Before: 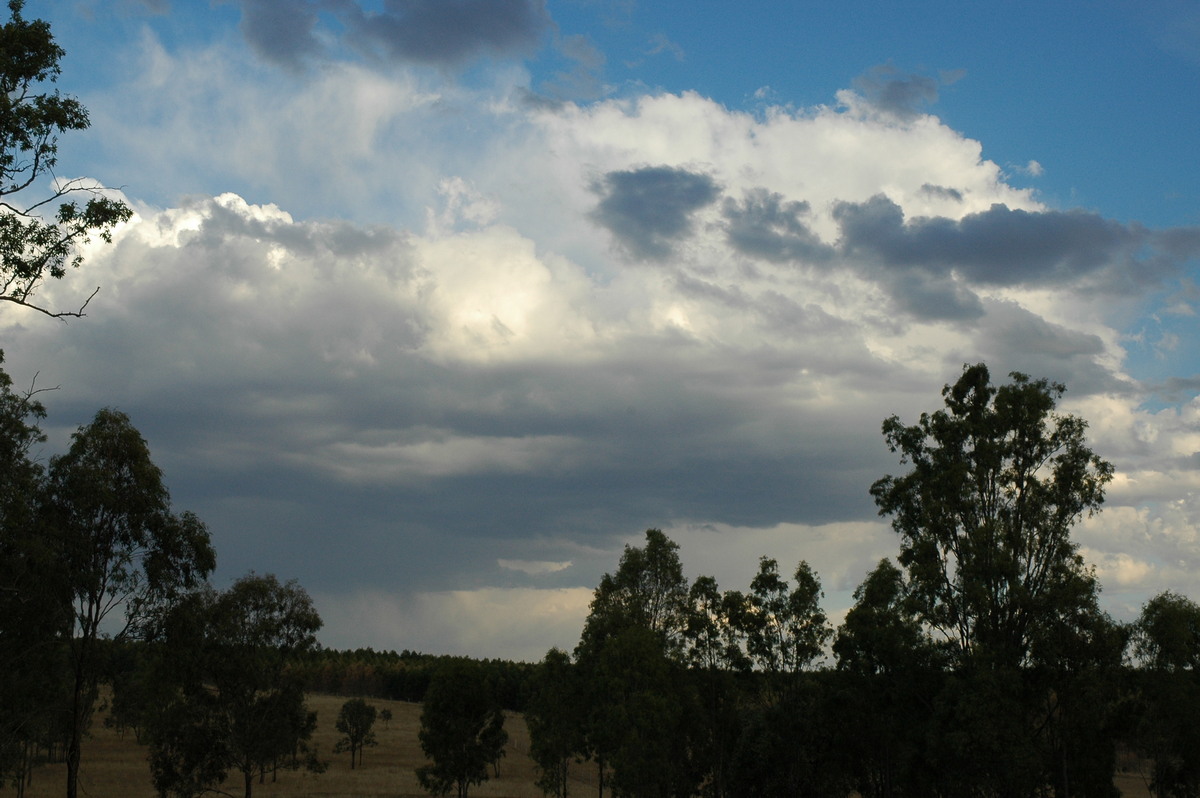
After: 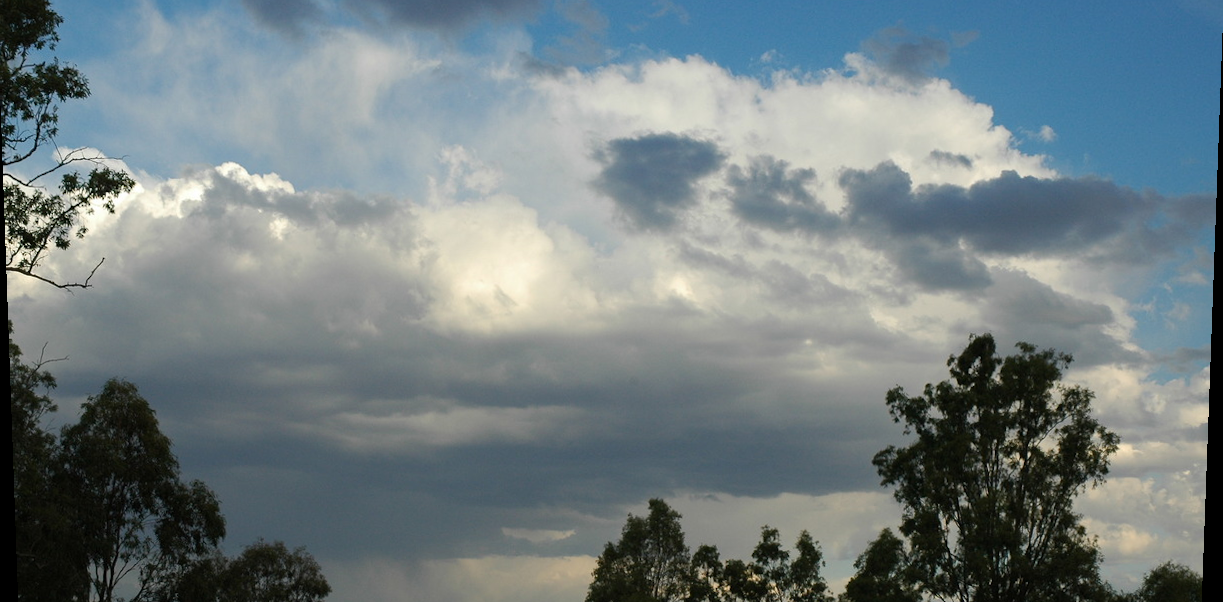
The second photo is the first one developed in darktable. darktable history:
crop: left 0.387%, top 5.469%, bottom 19.809%
rotate and perspective: lens shift (vertical) 0.048, lens shift (horizontal) -0.024, automatic cropping off
